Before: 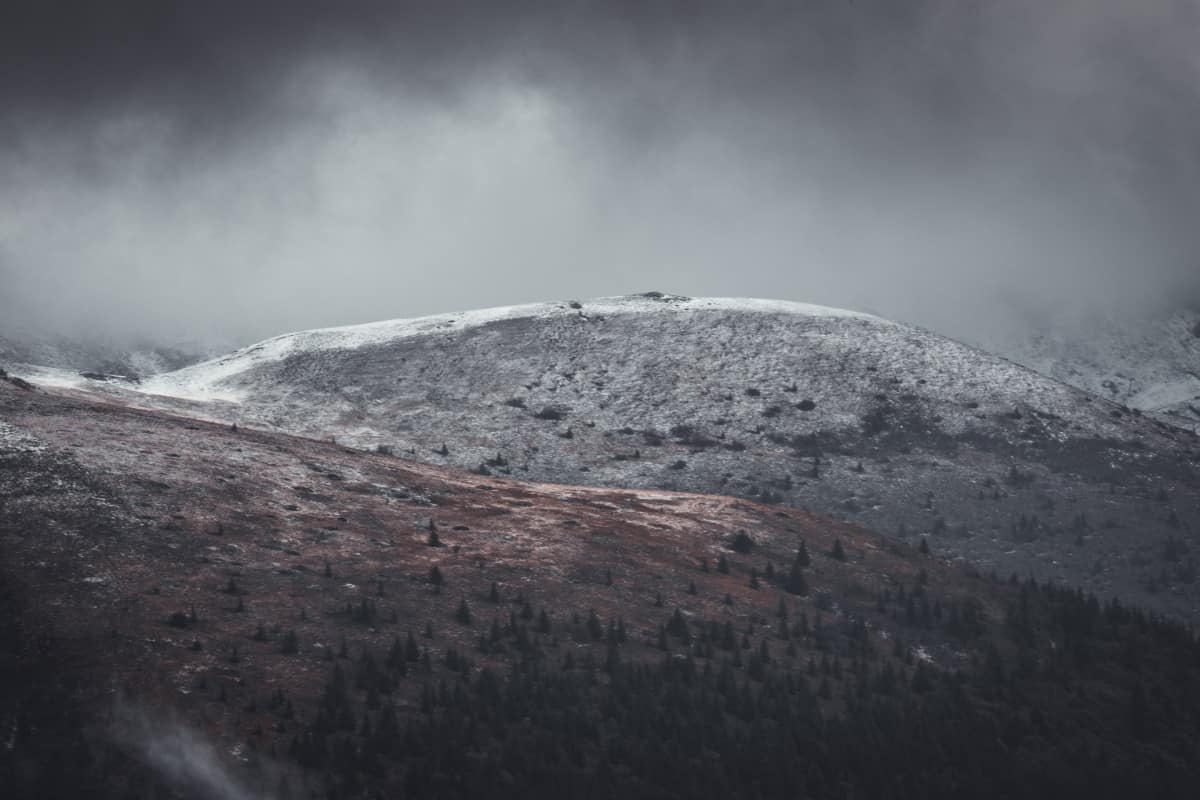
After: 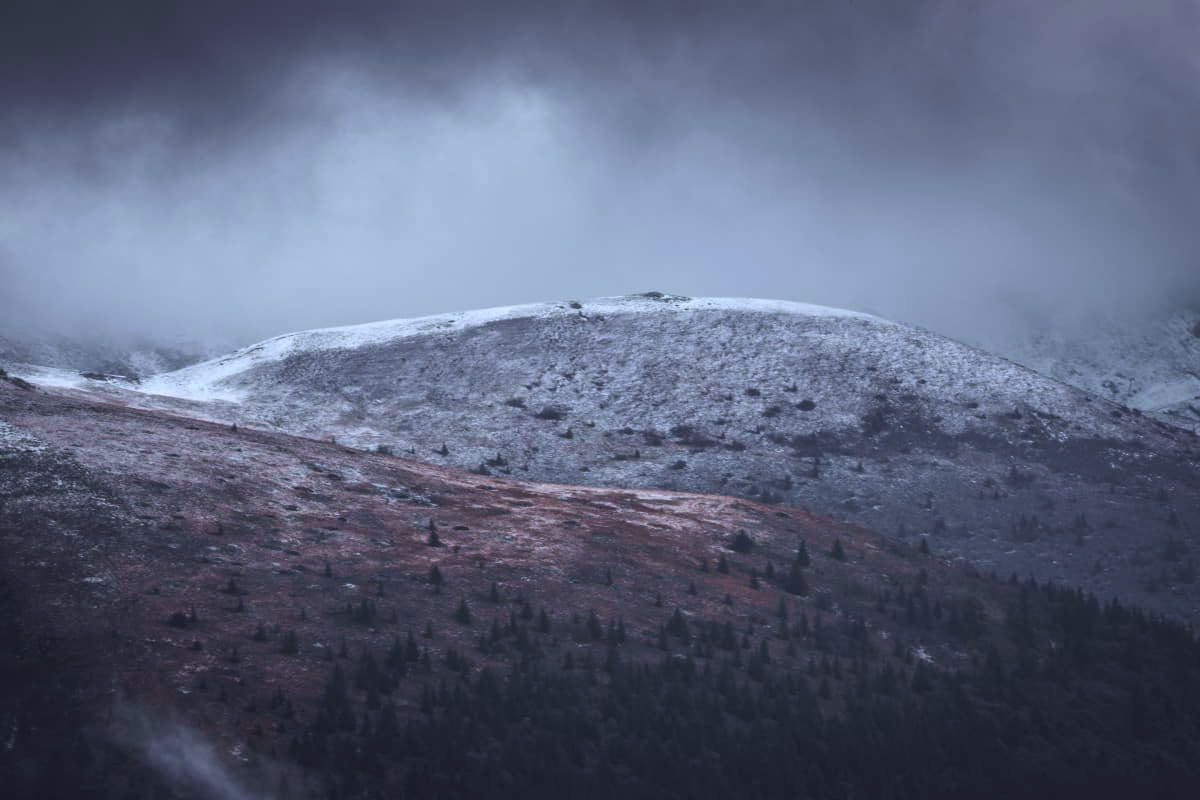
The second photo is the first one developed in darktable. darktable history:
color calibration: output R [0.948, 0.091, -0.04, 0], output G [-0.3, 1.384, -0.085, 0], output B [-0.108, 0.061, 1.08, 0], gray › normalize channels true, illuminant custom, x 0.372, y 0.383, temperature 4280.31 K, gamut compression 0.011
